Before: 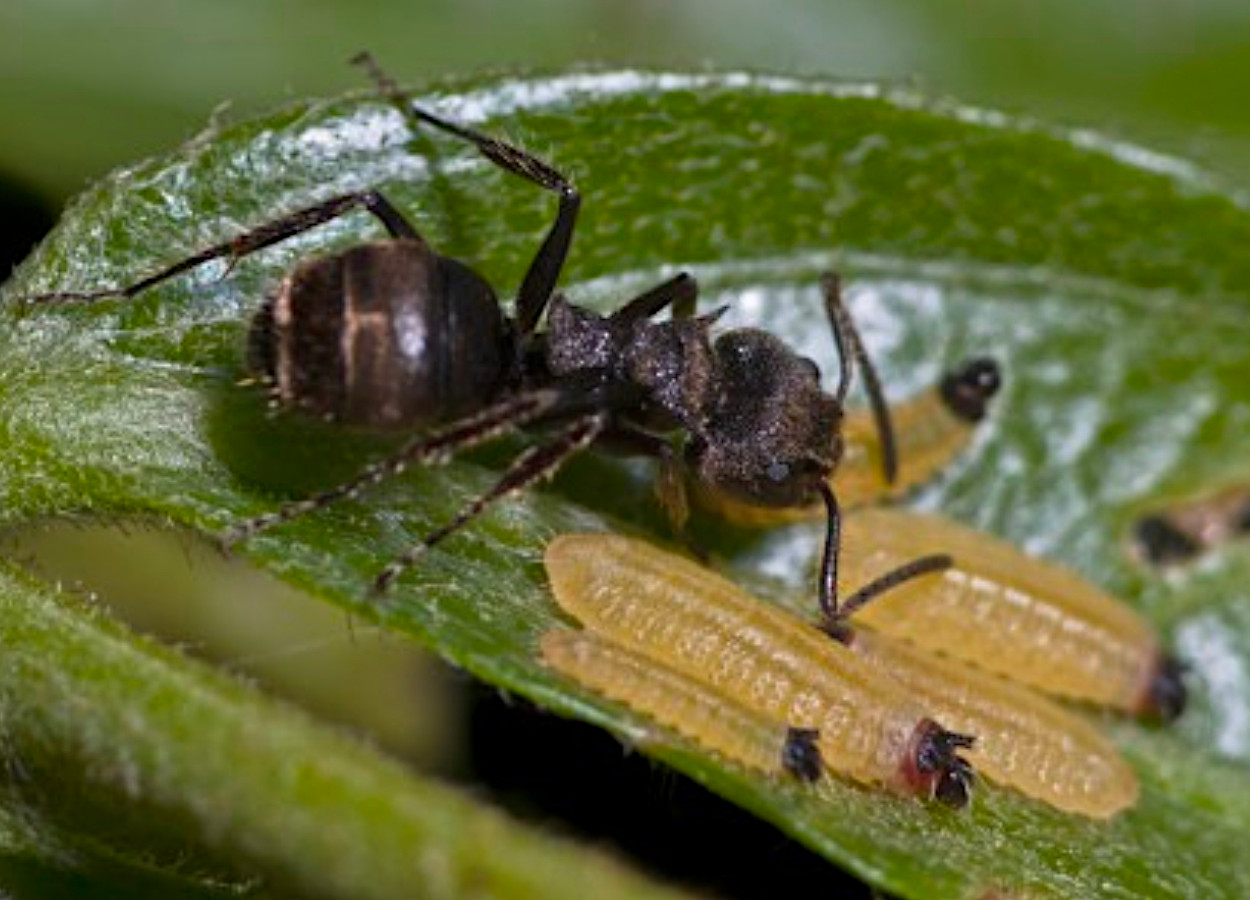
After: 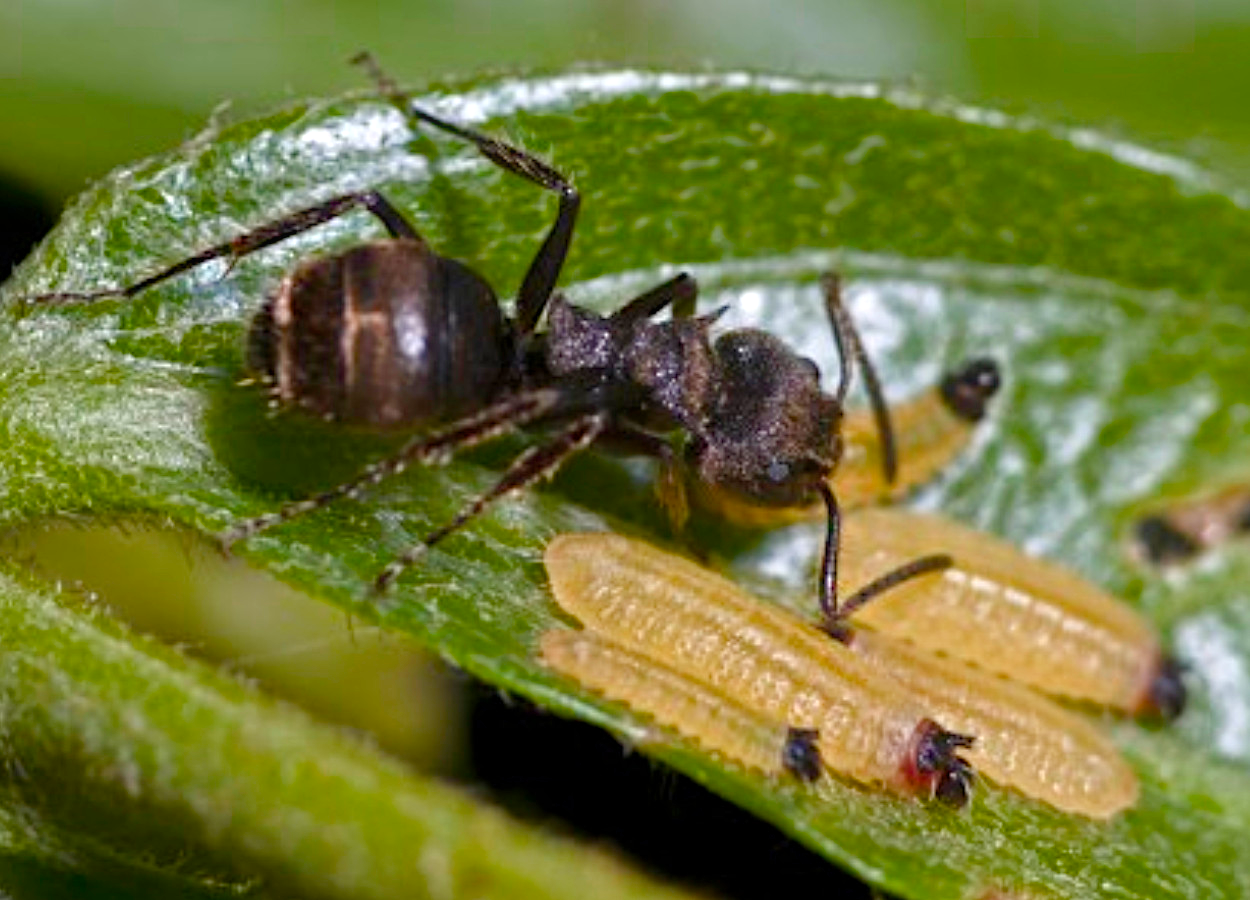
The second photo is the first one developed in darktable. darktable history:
color balance rgb: perceptual saturation grading › global saturation 20%, perceptual saturation grading › highlights -50%, perceptual saturation grading › shadows 30%, perceptual brilliance grading › global brilliance 10%, perceptual brilliance grading › shadows 15%
bloom: size 9%, threshold 100%, strength 7%
